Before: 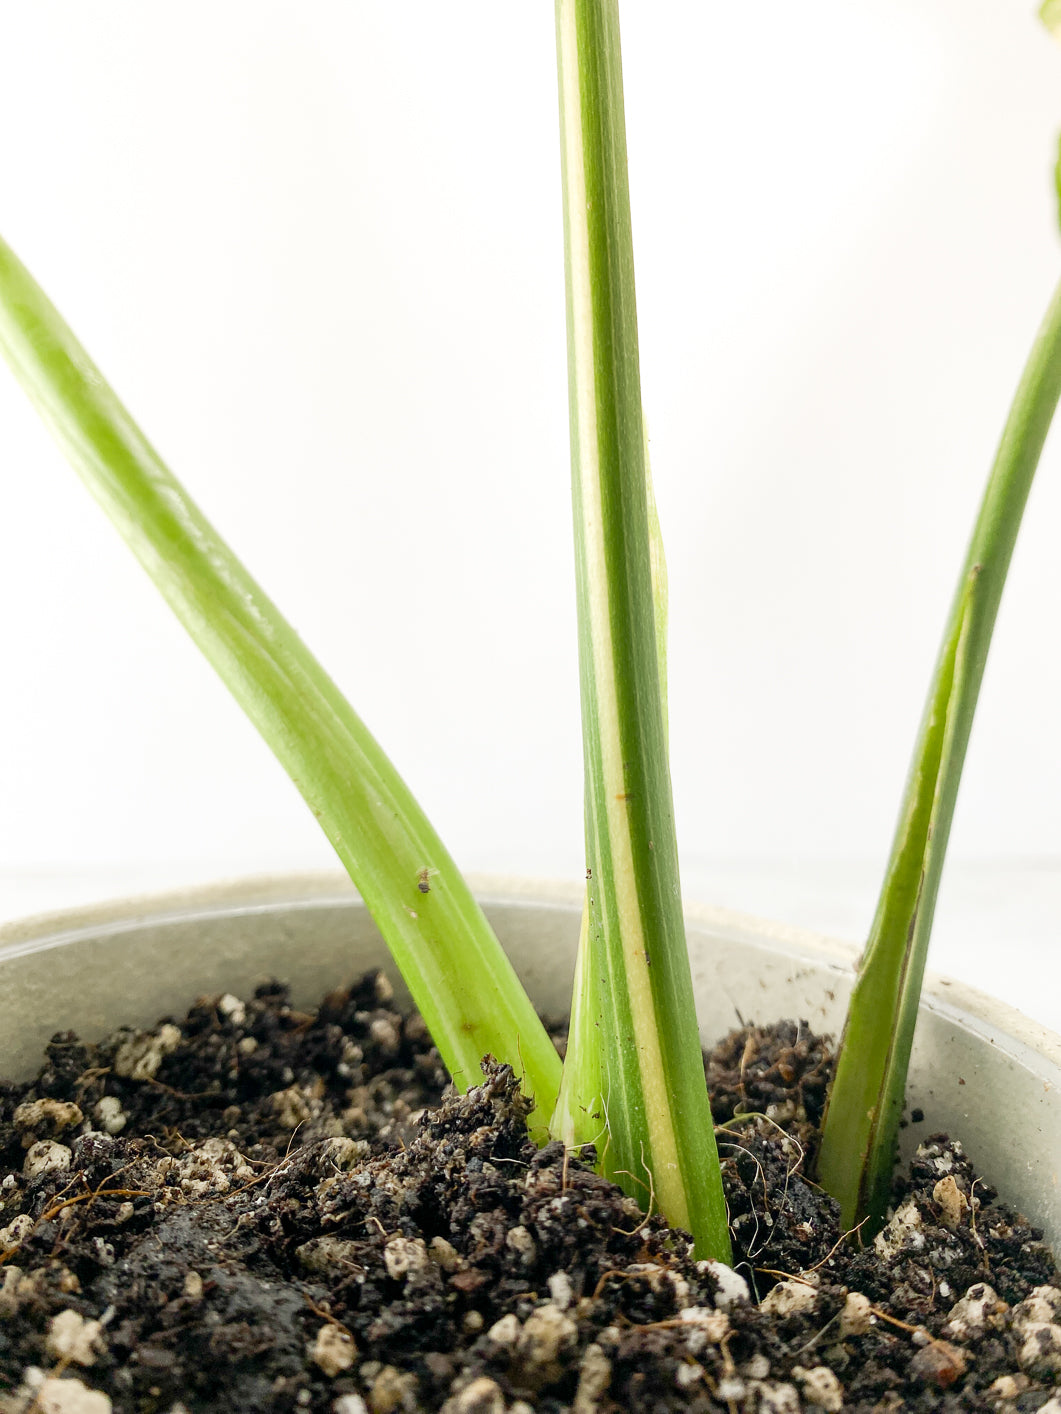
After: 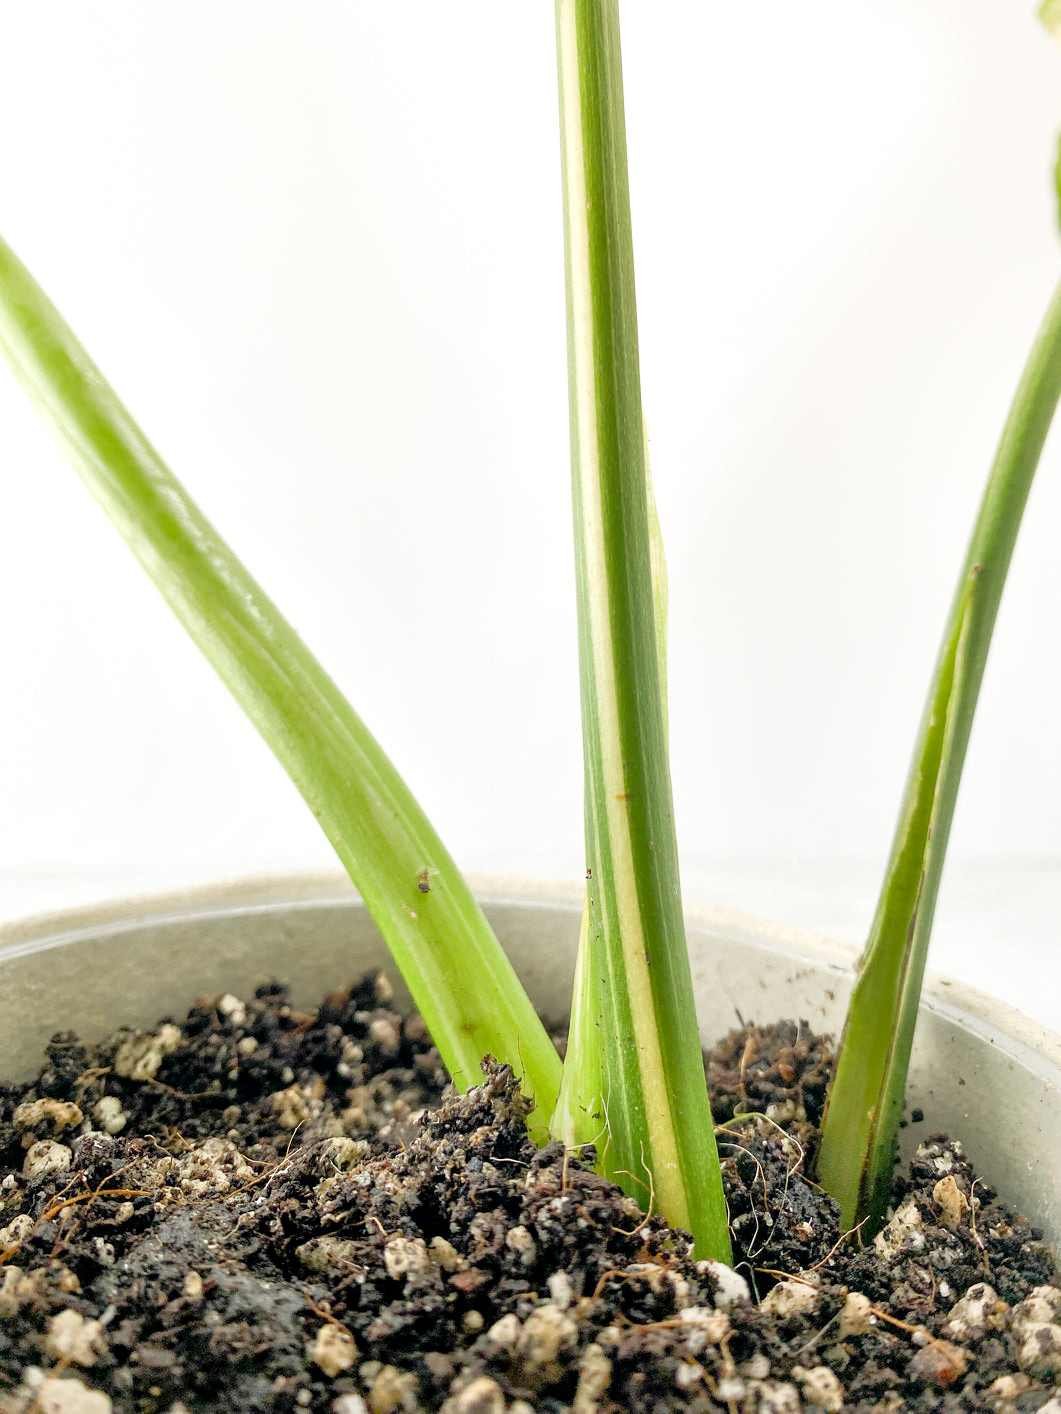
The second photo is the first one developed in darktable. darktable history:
local contrast: mode bilateral grid, contrast 20, coarseness 50, detail 120%, midtone range 0.2
tone equalizer: -7 EV 0.143 EV, -6 EV 0.621 EV, -5 EV 1.13 EV, -4 EV 1.33 EV, -3 EV 1.12 EV, -2 EV 0.6 EV, -1 EV 0.159 EV
